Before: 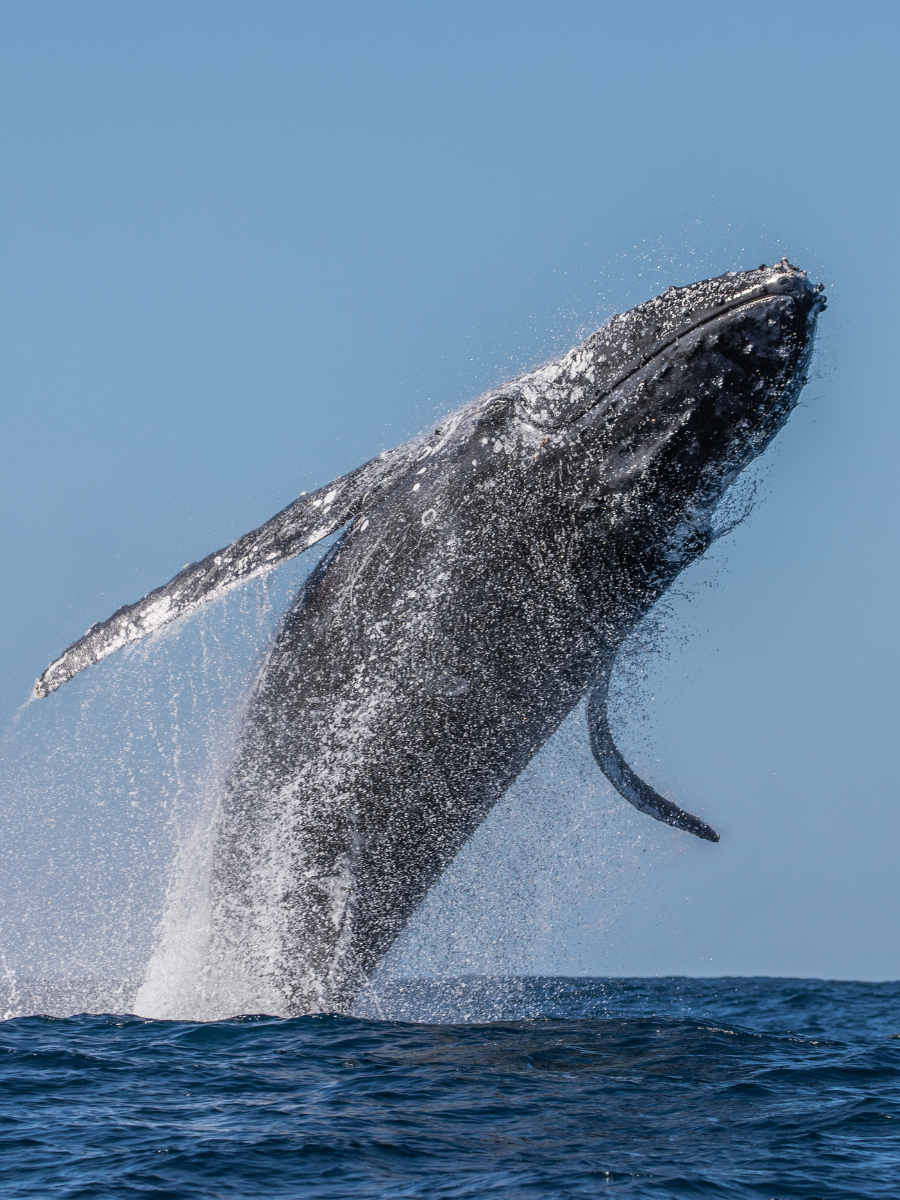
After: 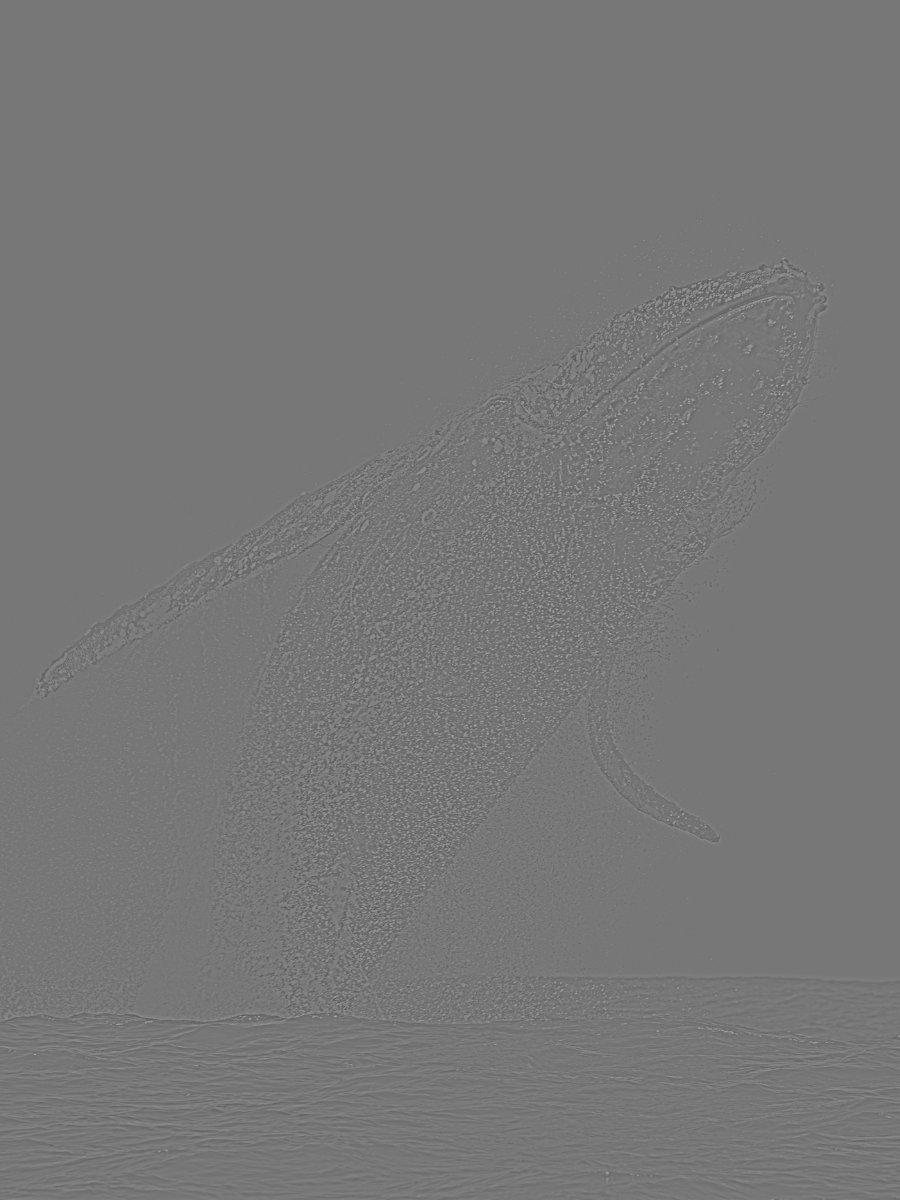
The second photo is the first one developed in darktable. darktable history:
exposure: black level correction 0.001, exposure 0.014 EV, compensate highlight preservation false
highpass: sharpness 5.84%, contrast boost 8.44%
